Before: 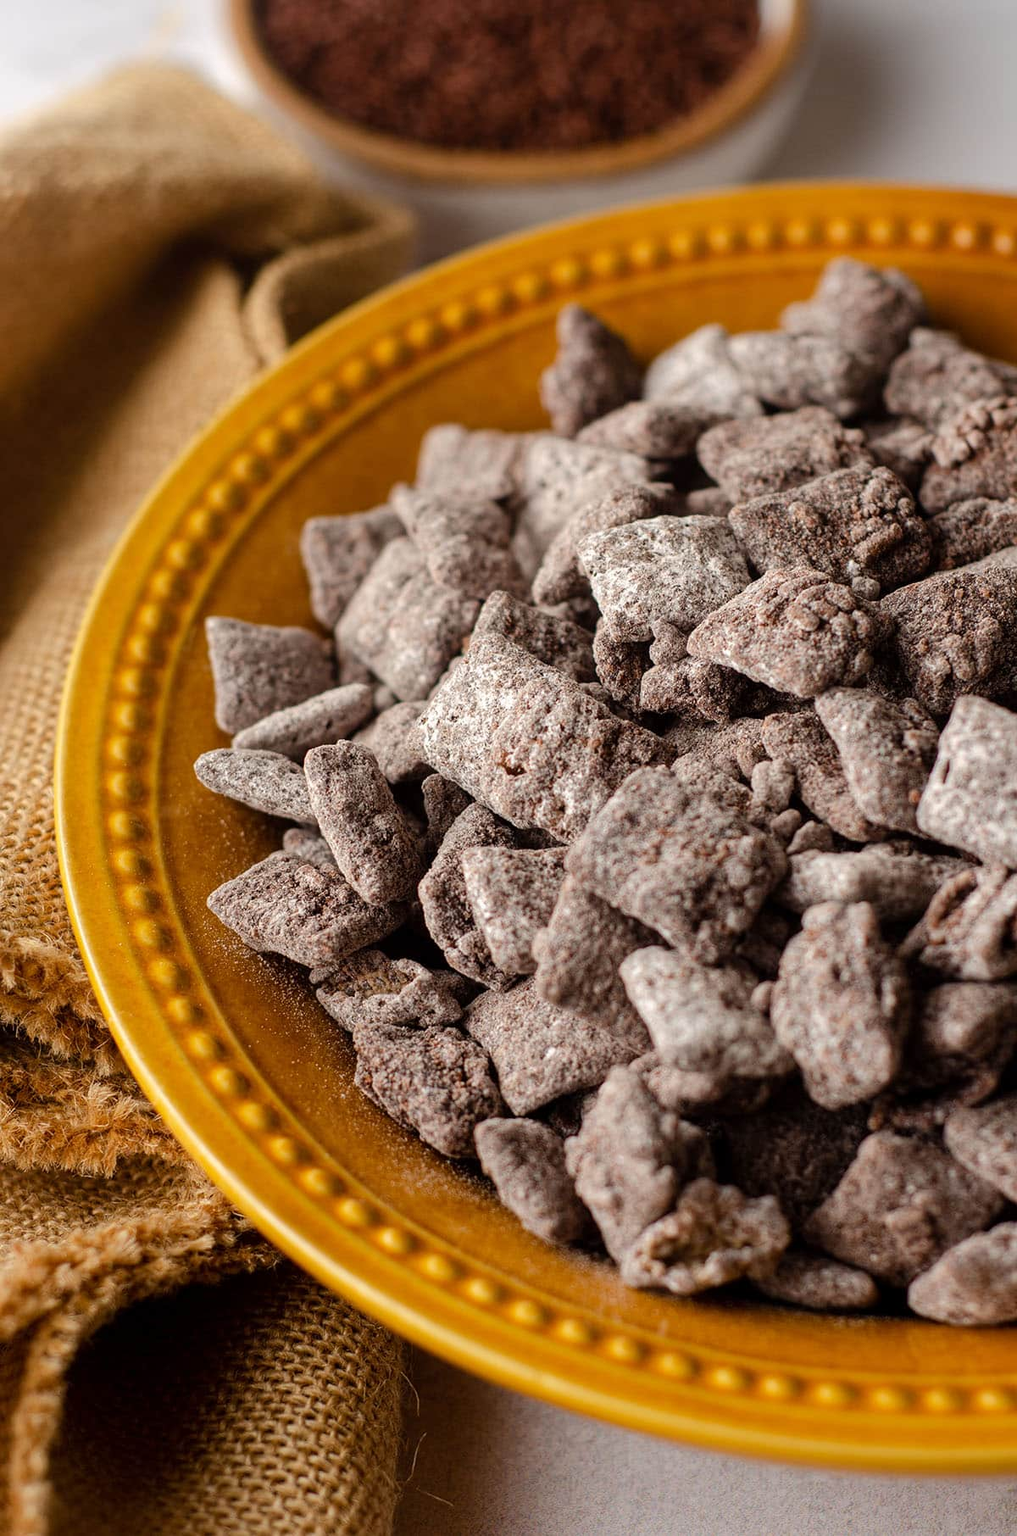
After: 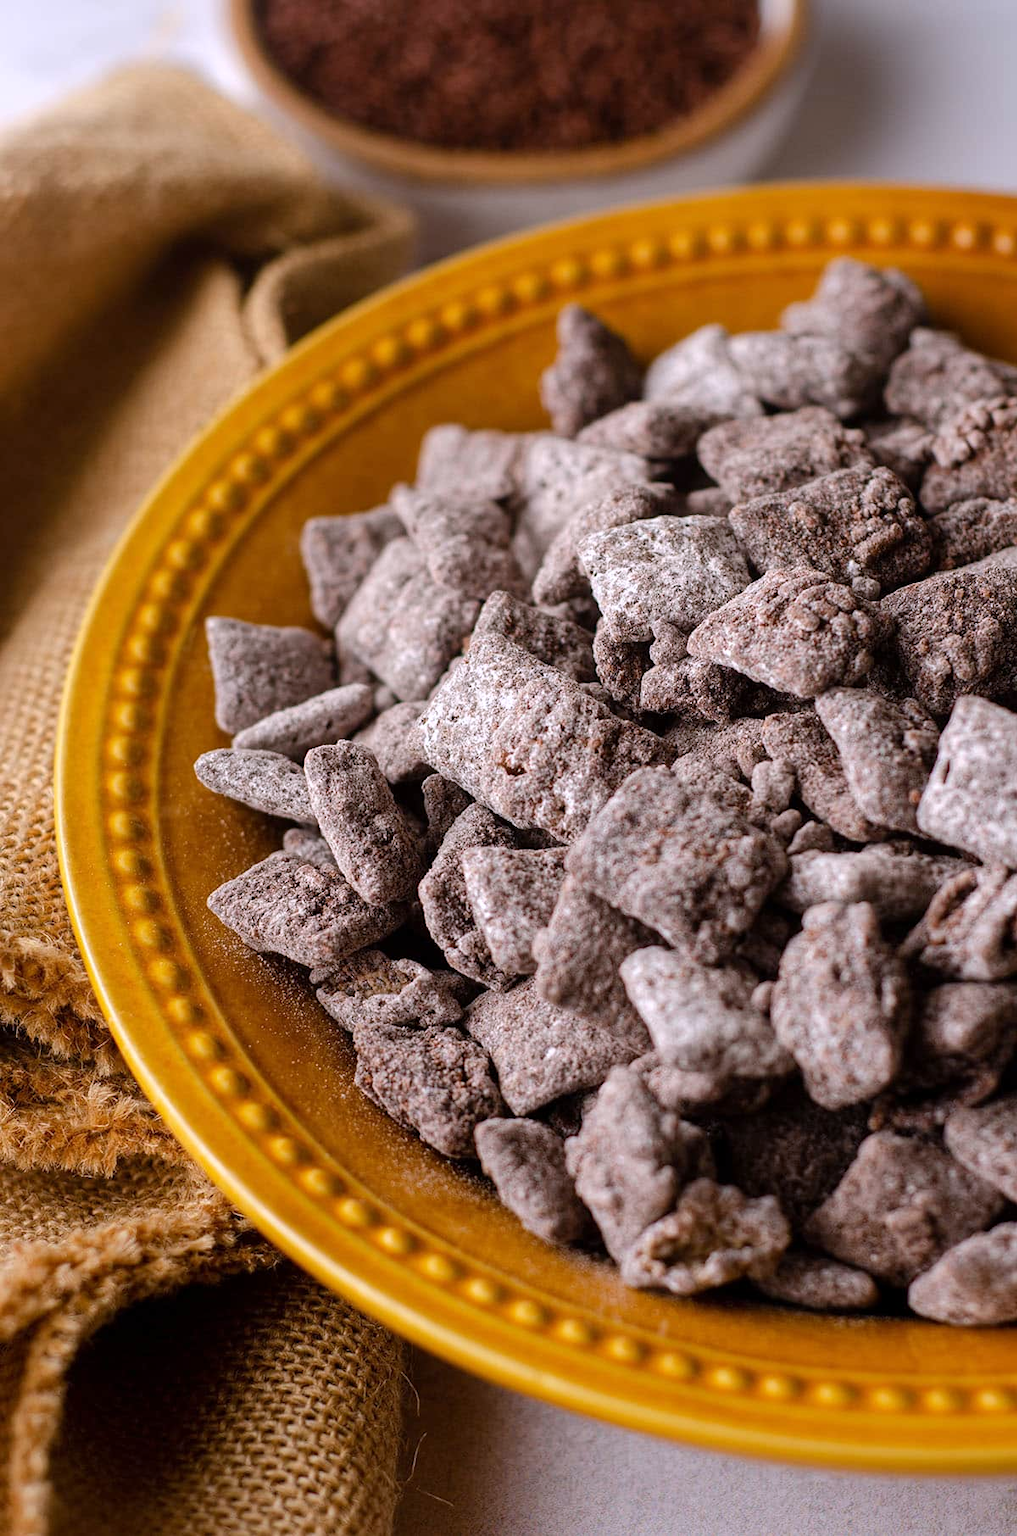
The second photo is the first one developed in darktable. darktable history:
tone equalizer: on, module defaults
white balance: red 1.004, blue 1.096
